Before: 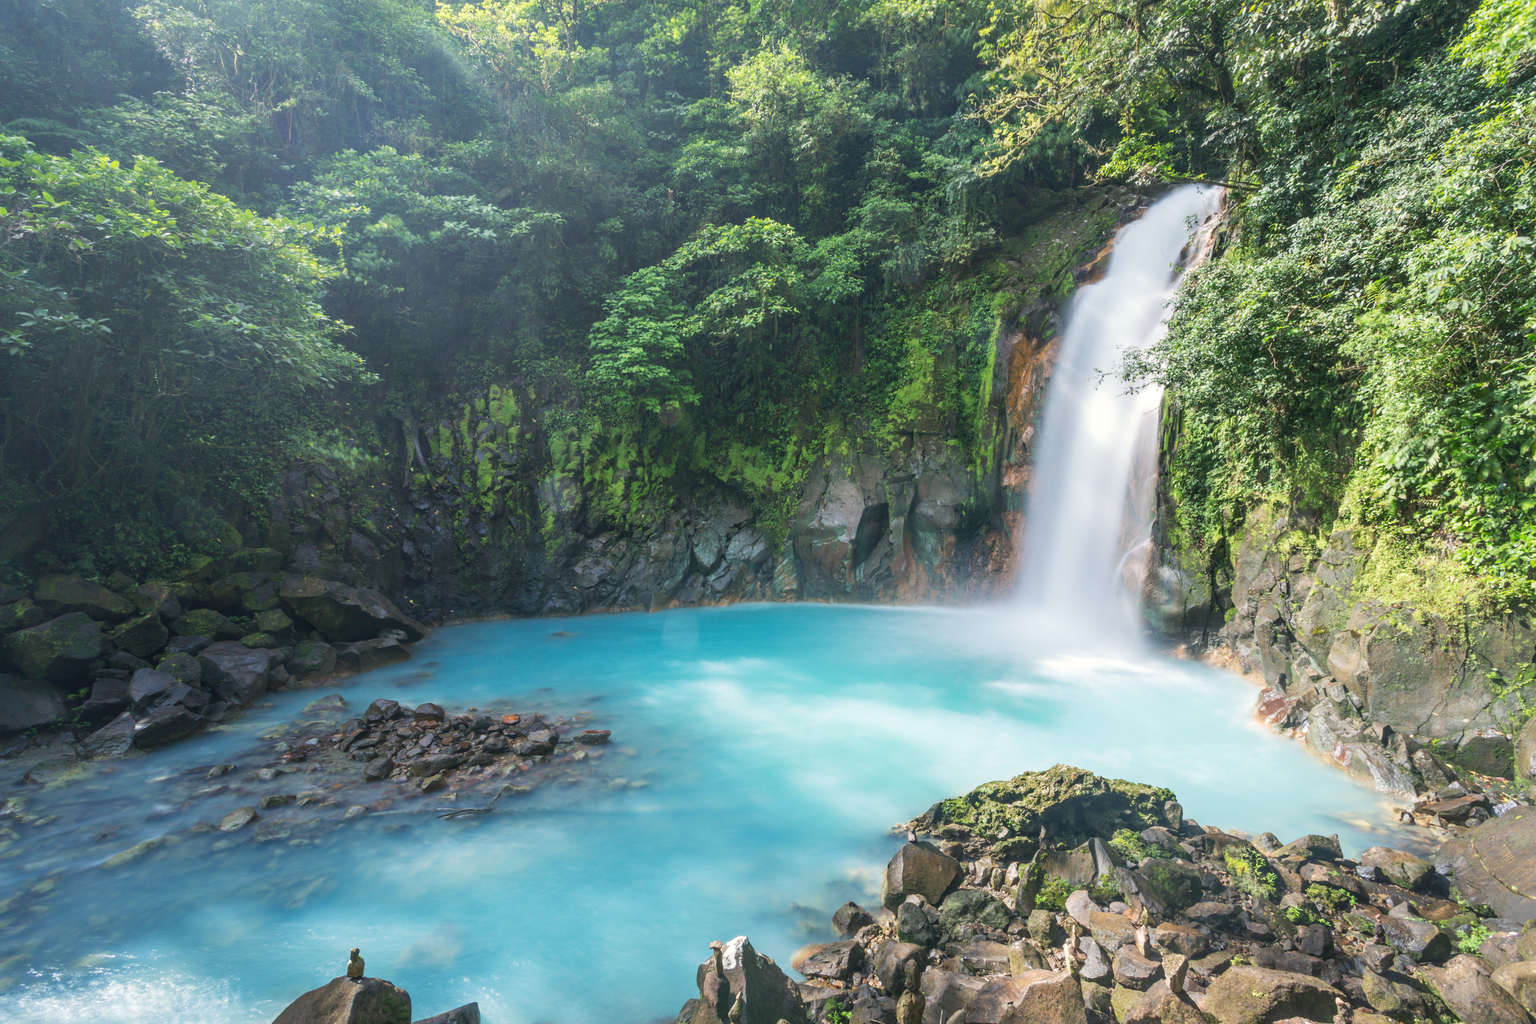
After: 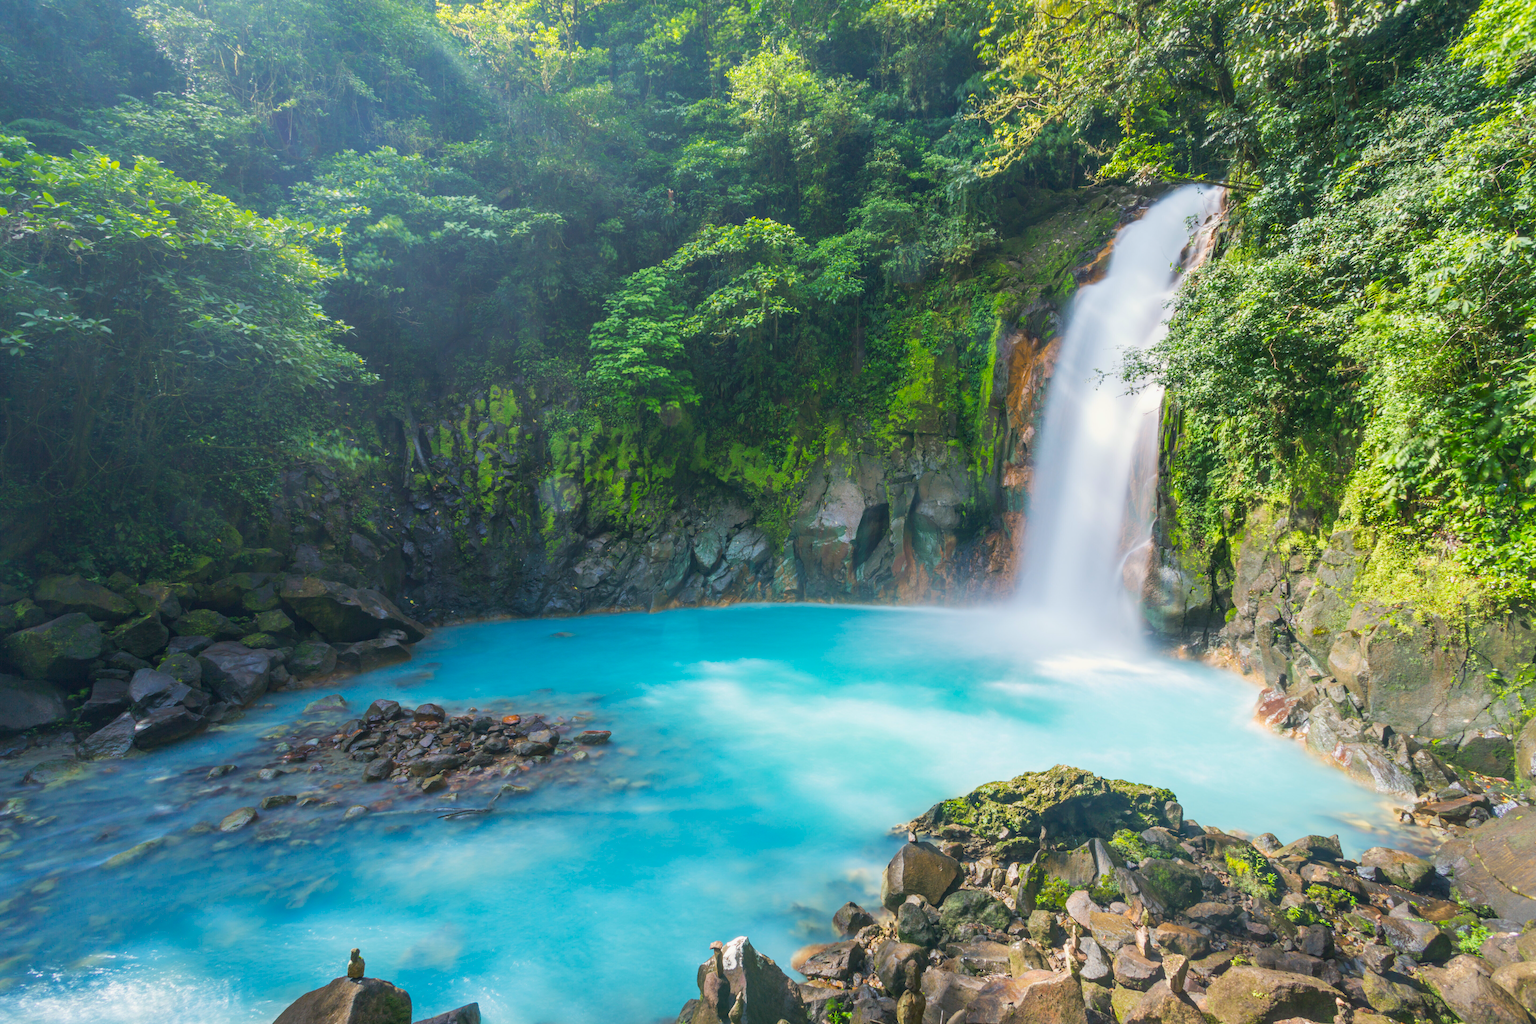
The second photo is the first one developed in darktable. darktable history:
color balance rgb: linear chroma grading › global chroma 0.559%, perceptual saturation grading › global saturation 0.624%, perceptual saturation grading › mid-tones 11.373%, perceptual brilliance grading › global brilliance 1.426%, perceptual brilliance grading › highlights -3.754%, global vibrance 44.964%
